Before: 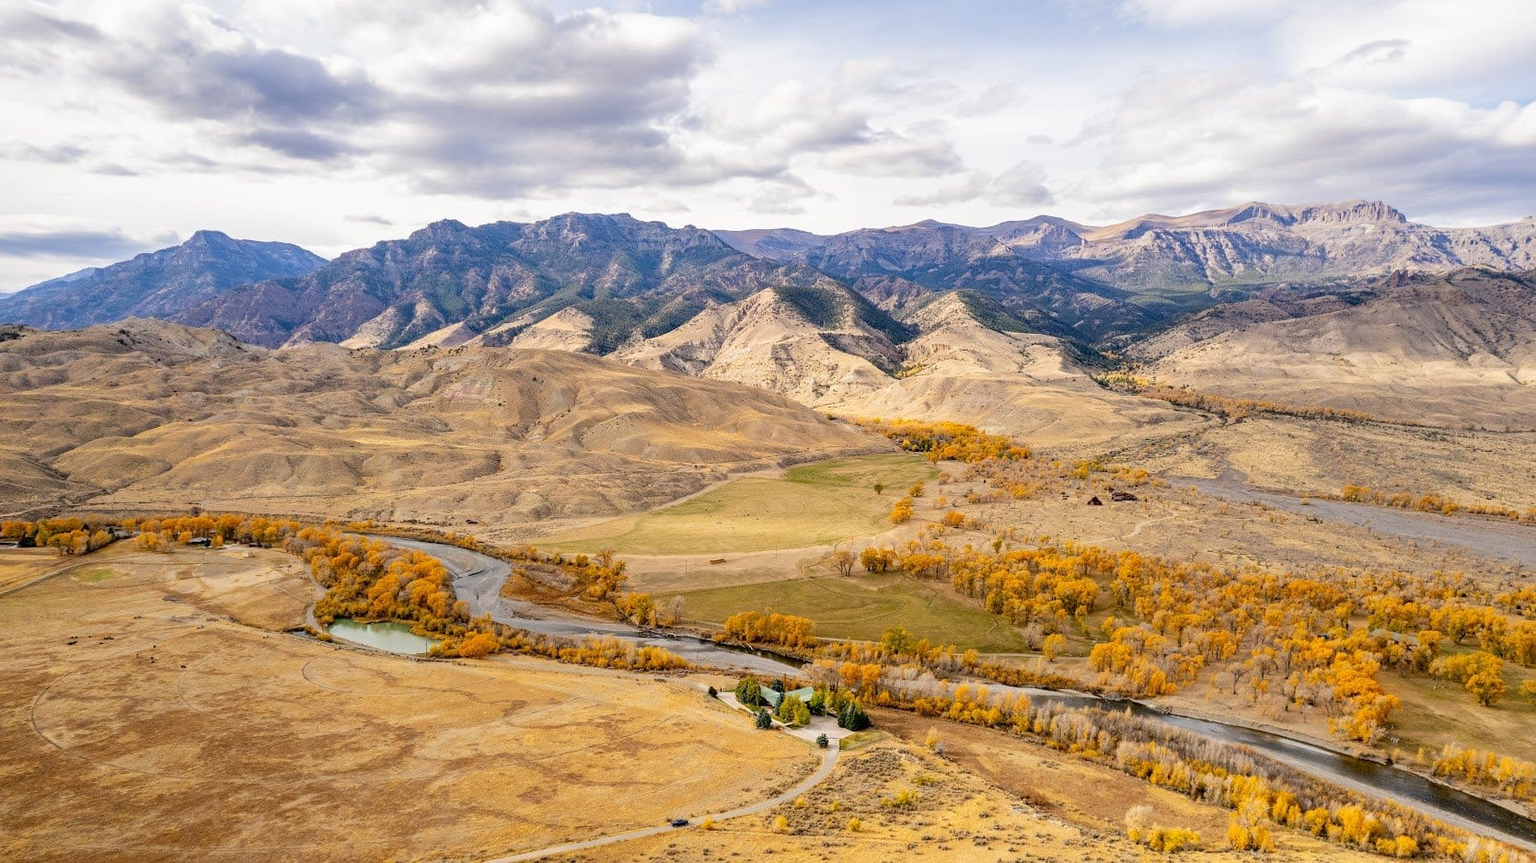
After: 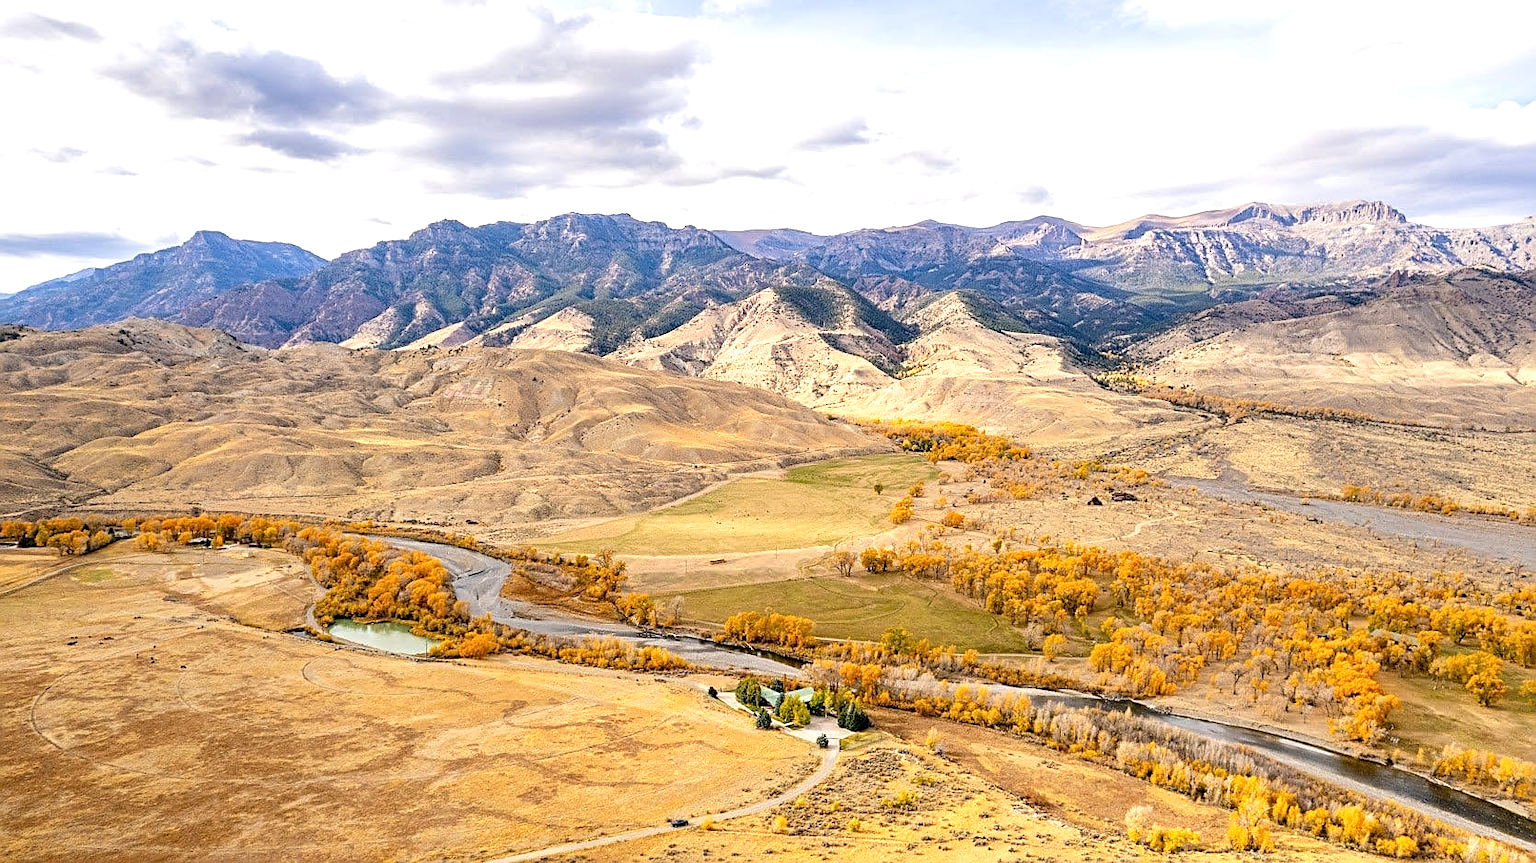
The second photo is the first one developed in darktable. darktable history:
exposure: black level correction 0.001, exposure 0.5 EV, compensate highlight preservation false
sharpen: on, module defaults
